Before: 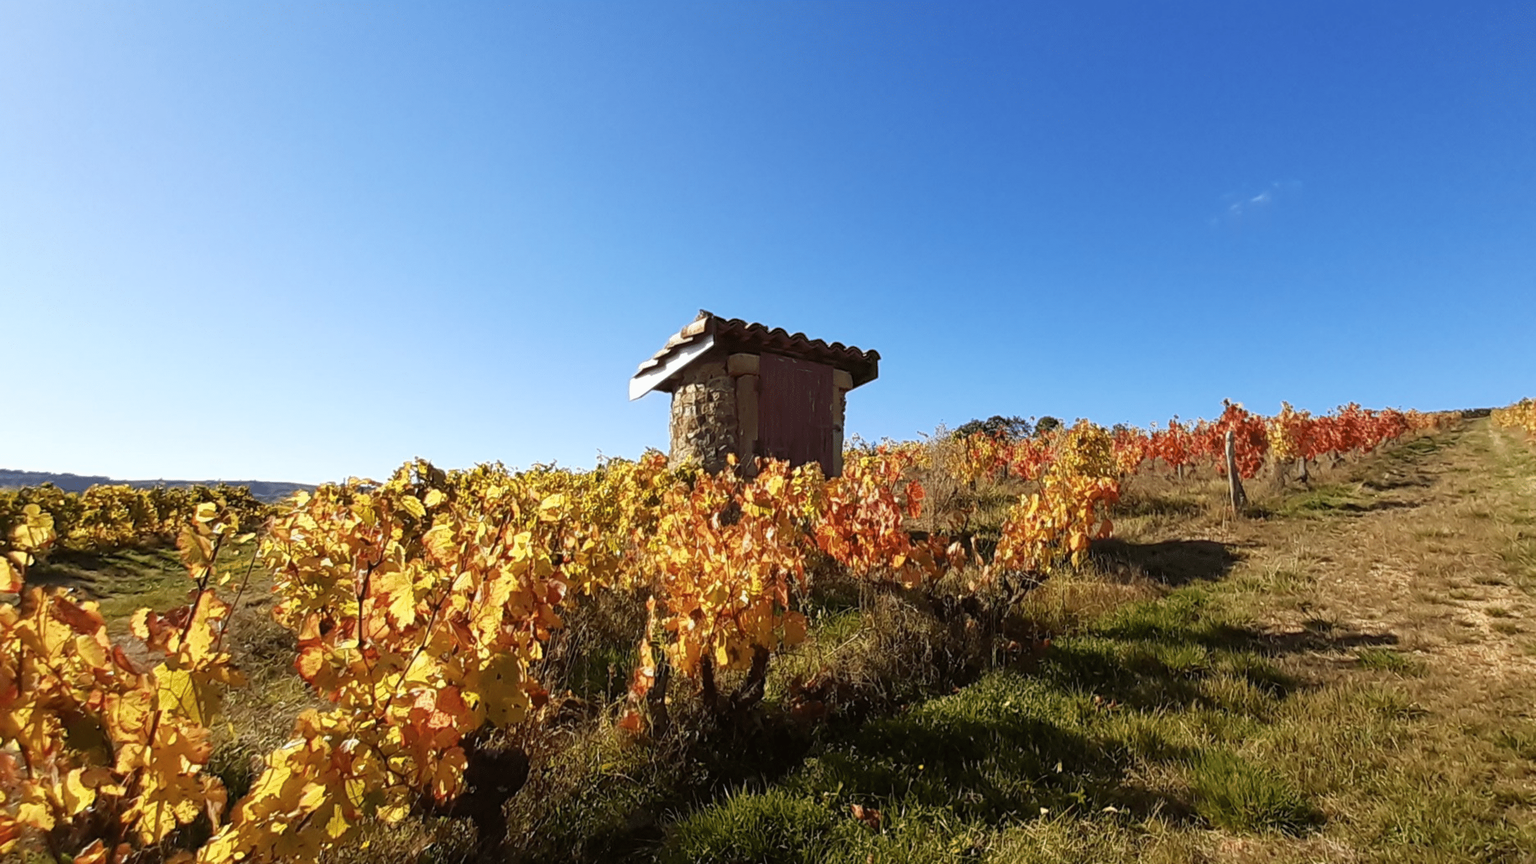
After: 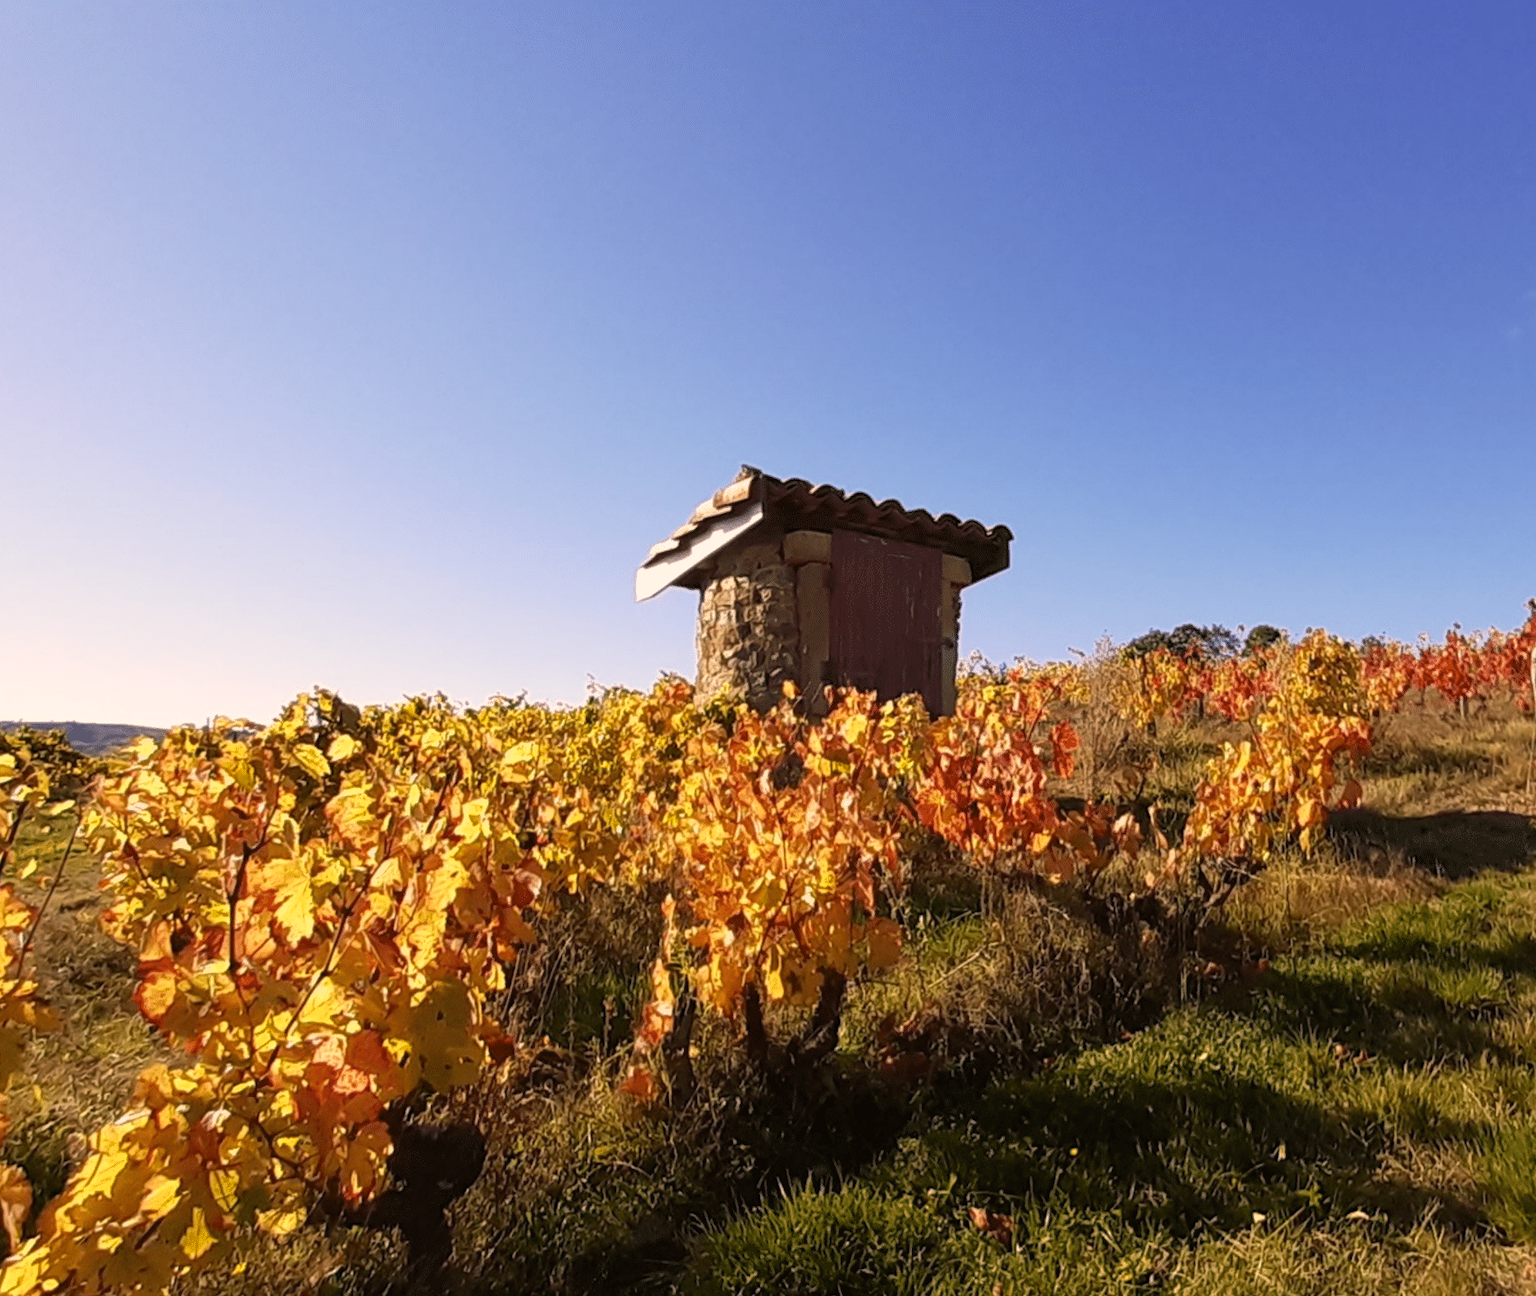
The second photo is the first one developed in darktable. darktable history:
crop and rotate: left 13.408%, right 19.953%
color correction: highlights a* 11.43, highlights b* 11.57
